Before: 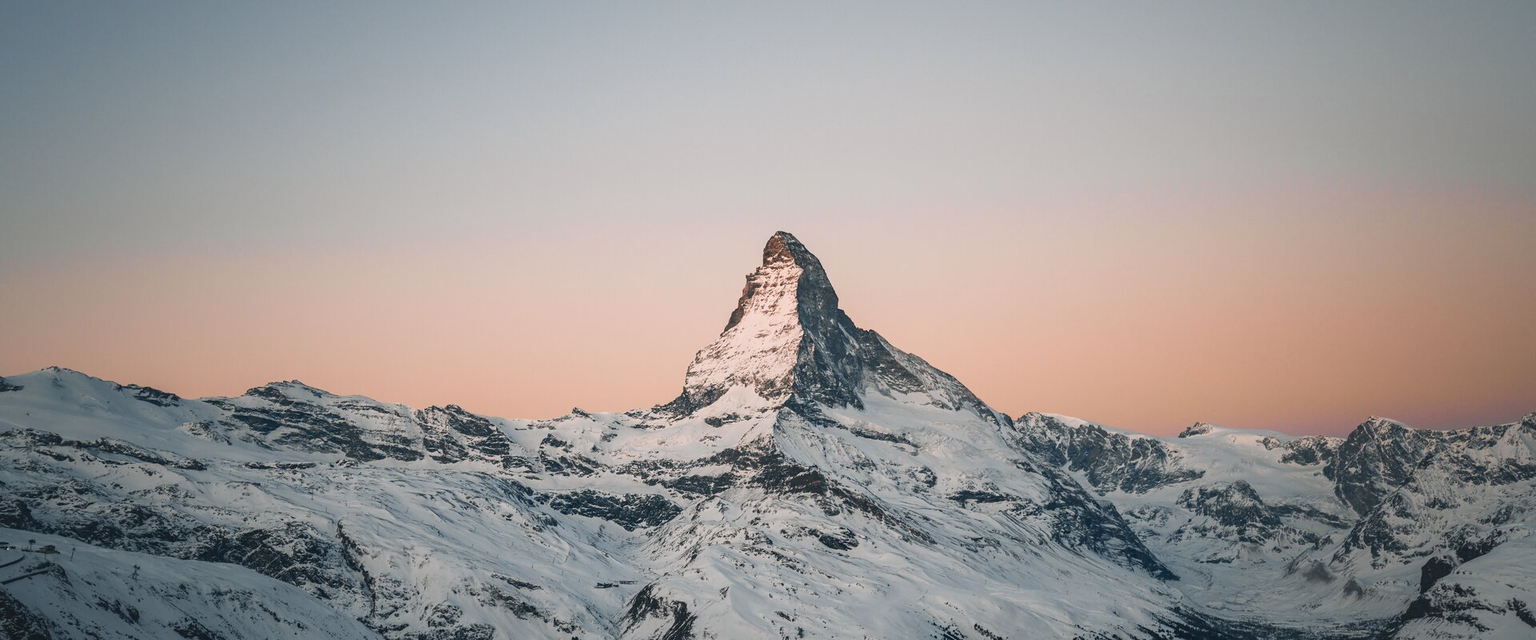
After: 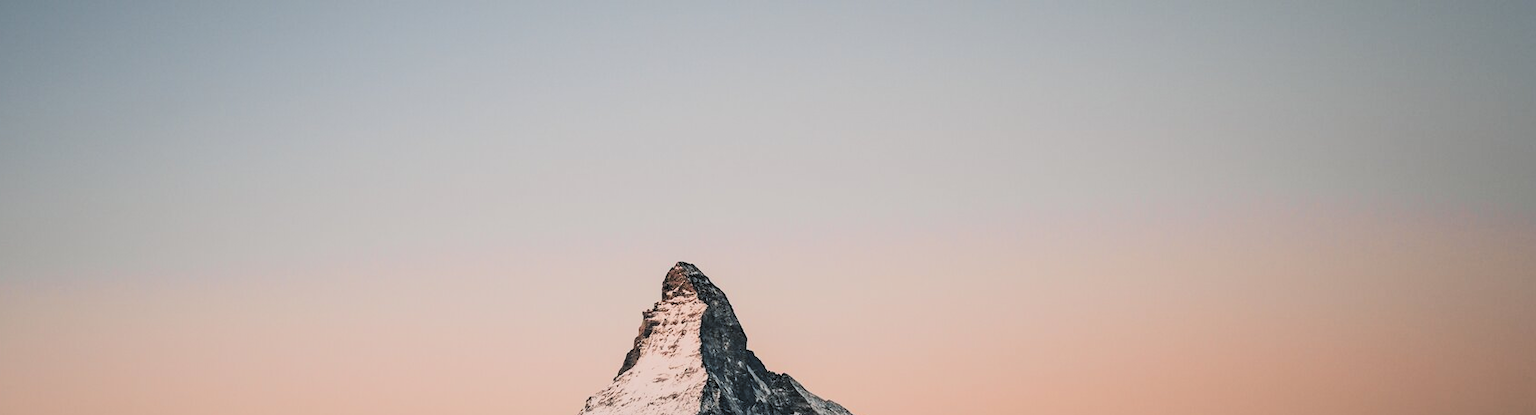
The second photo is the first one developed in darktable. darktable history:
crop and rotate: left 11.635%, bottom 42.506%
filmic rgb: black relative exposure -5.06 EV, white relative exposure 4 EV, hardness 2.88, contrast 1.298, highlights saturation mix -29.11%, color science v6 (2022)
